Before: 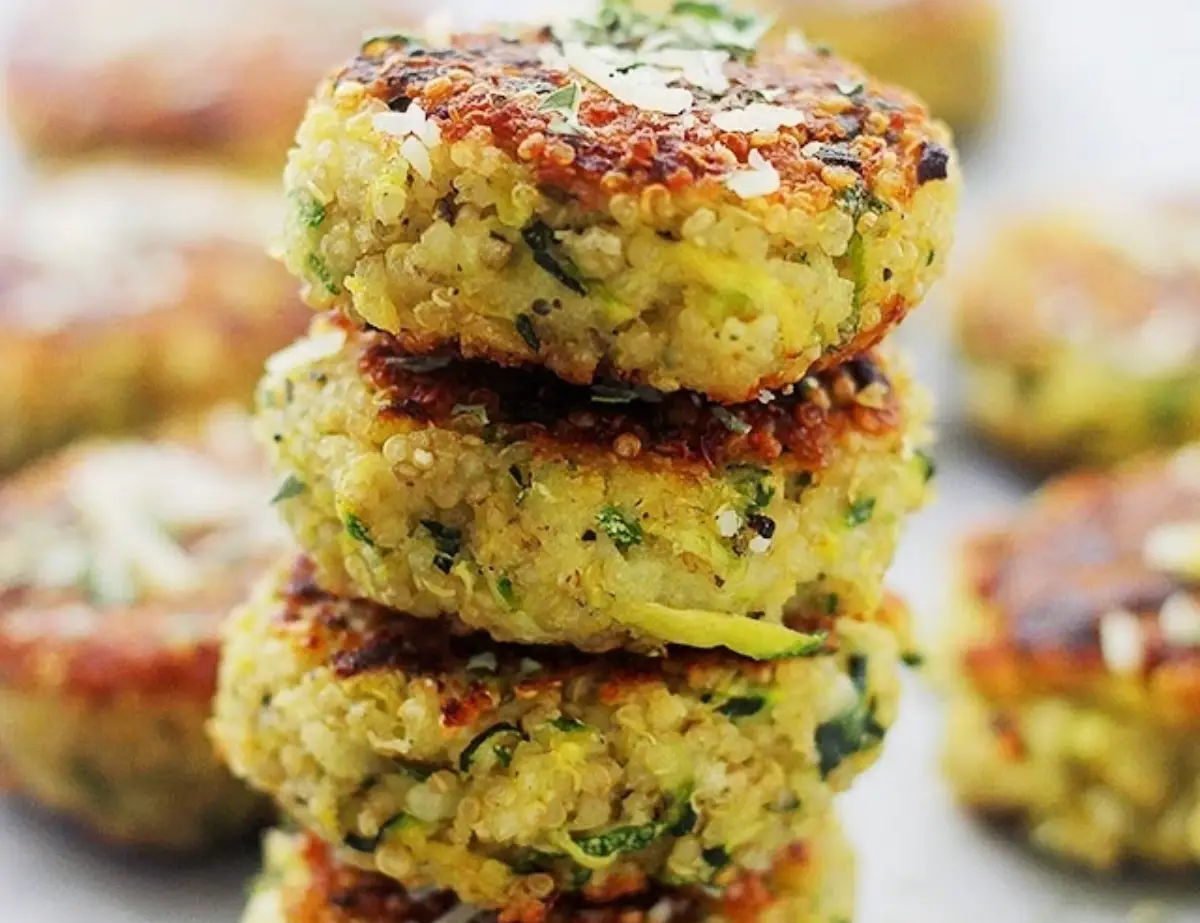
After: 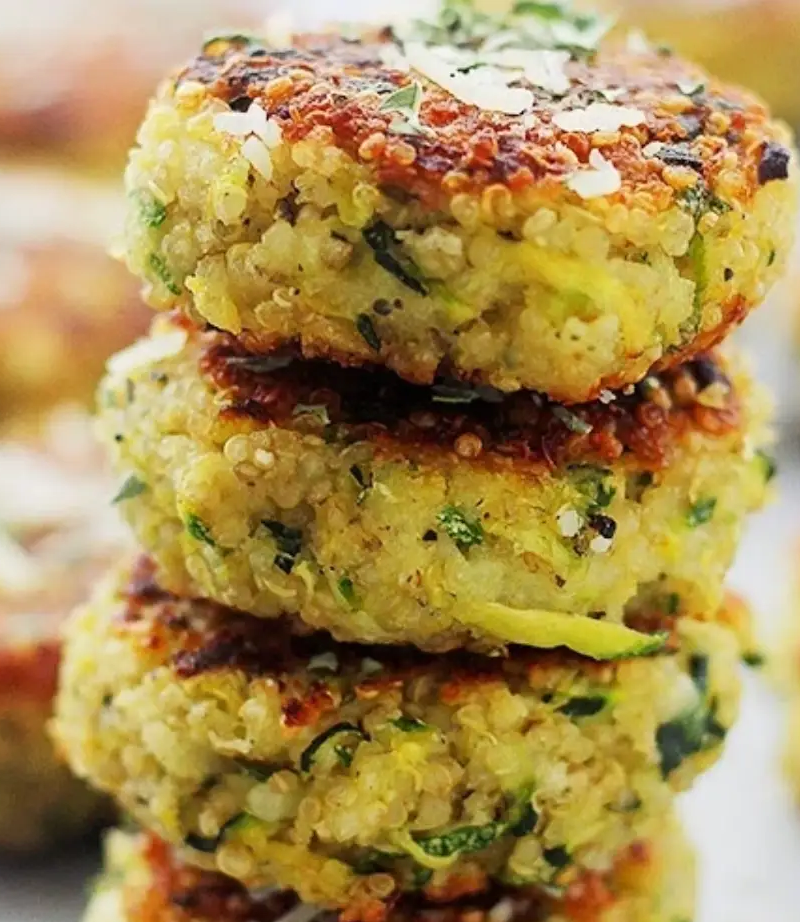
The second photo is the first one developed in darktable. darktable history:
crop and rotate: left 13.325%, right 20.001%
